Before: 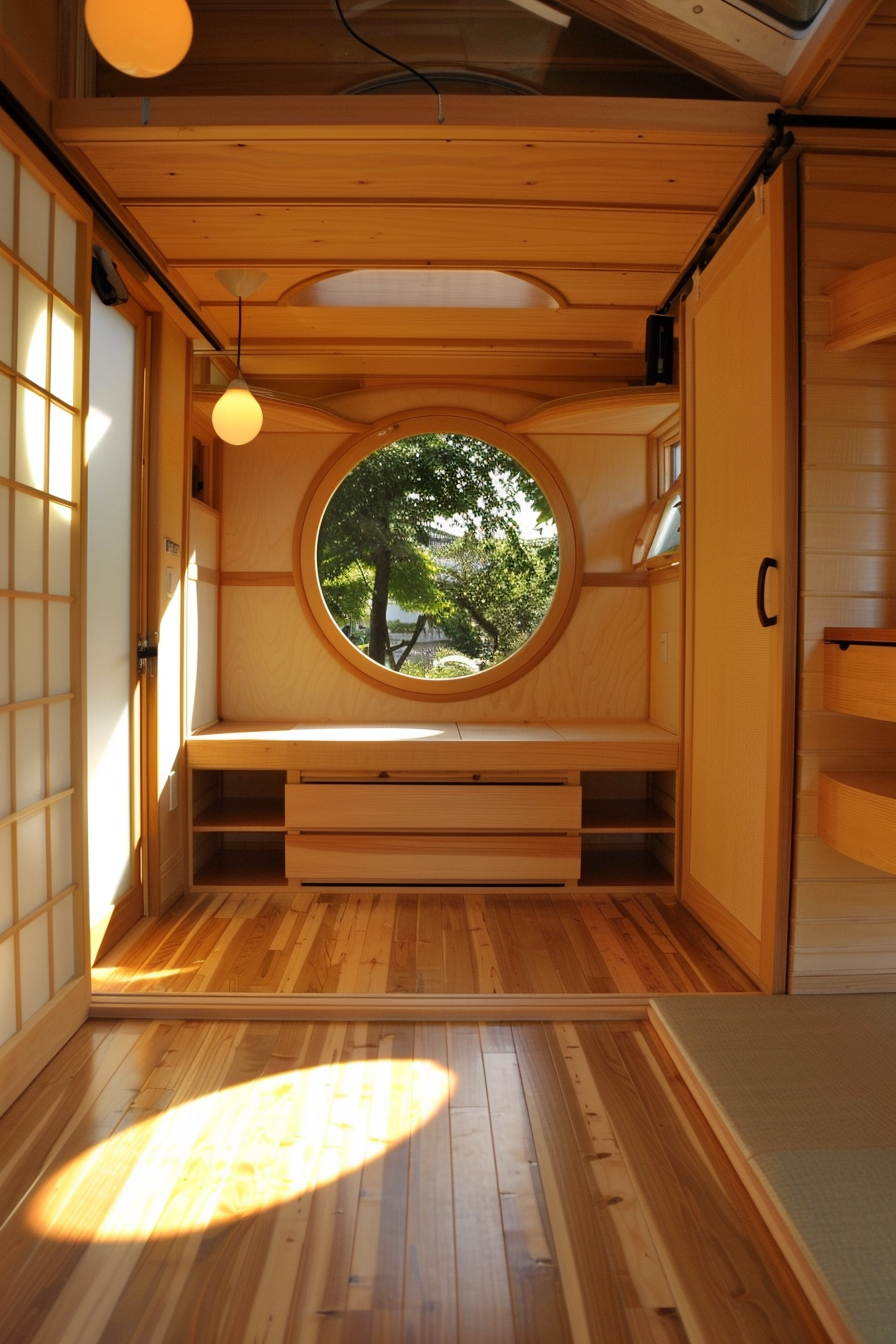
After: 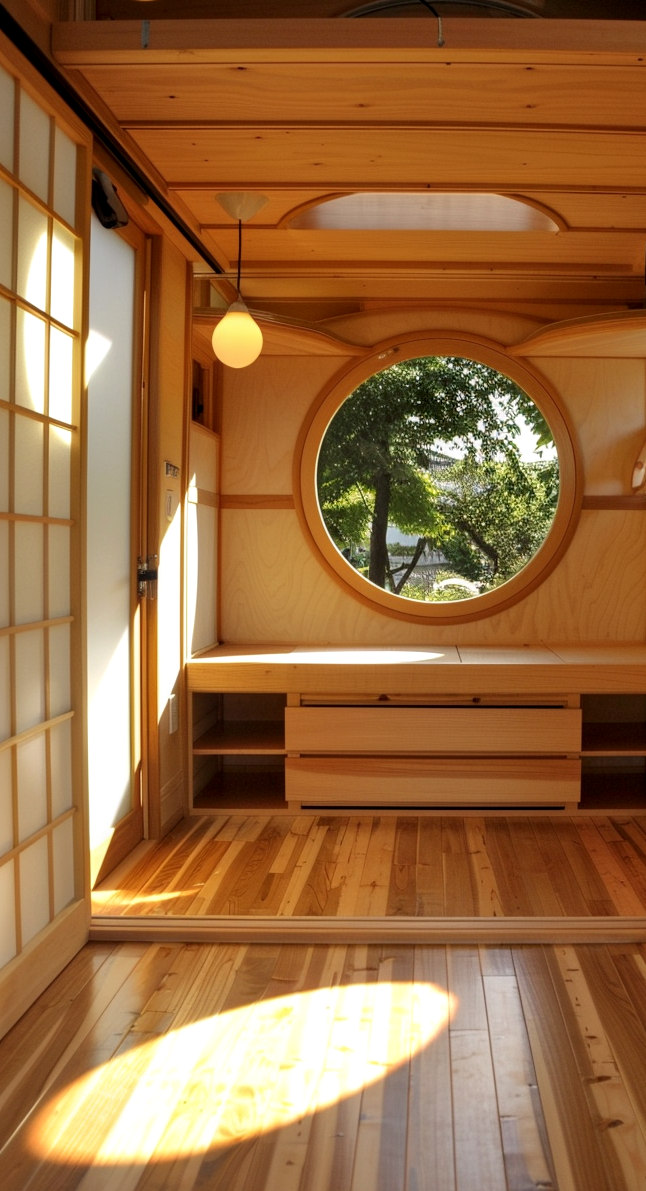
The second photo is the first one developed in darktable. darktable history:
crop: top 5.753%, right 27.872%, bottom 5.583%
local contrast: on, module defaults
